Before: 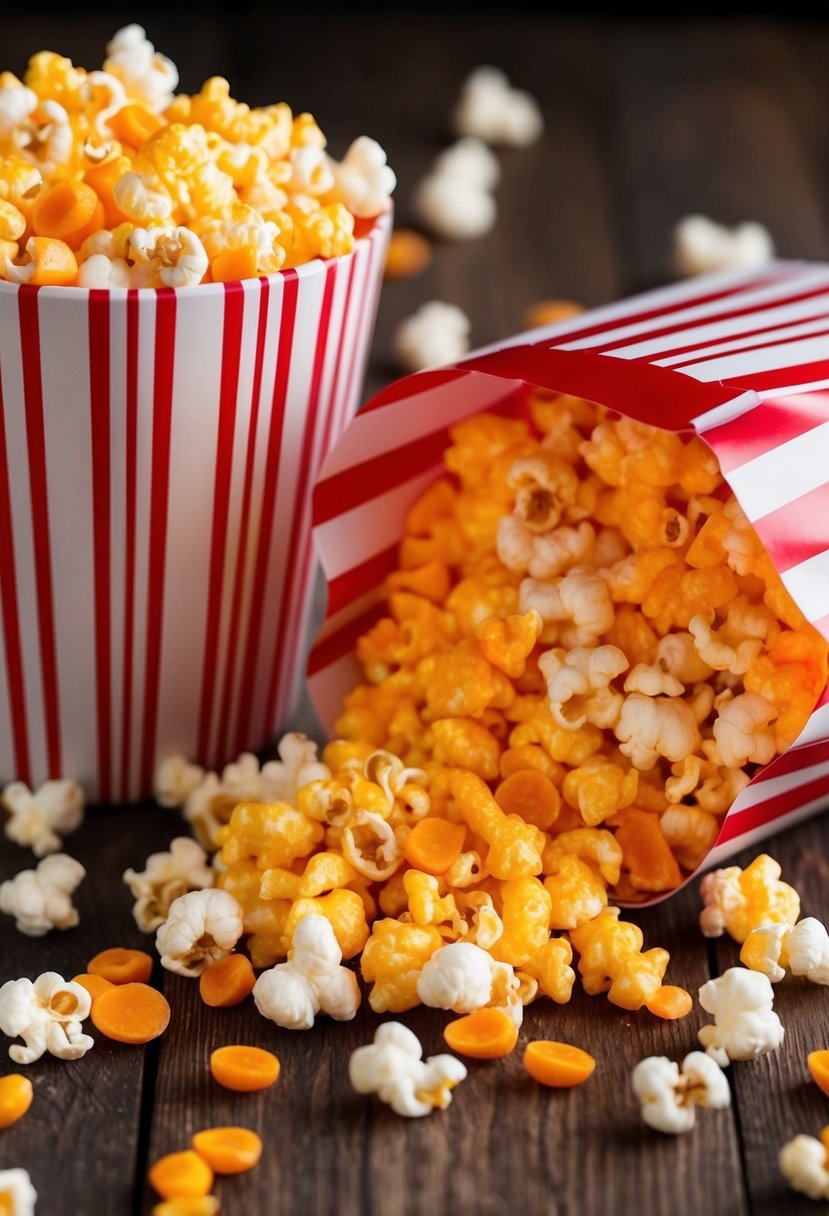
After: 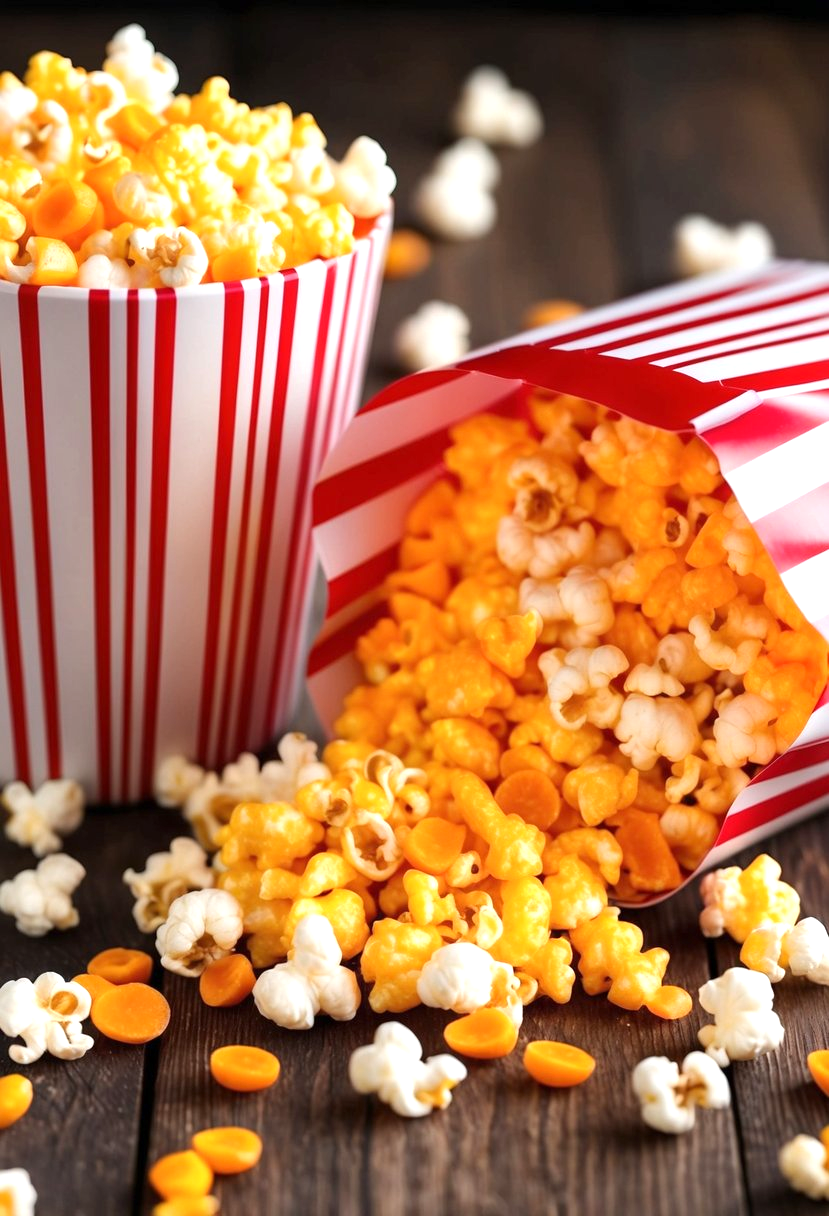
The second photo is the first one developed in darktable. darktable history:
base curve: curves: ch0 [(0, 0) (0.283, 0.295) (1, 1)], preserve colors none
exposure: exposure 0.562 EV, compensate highlight preservation false
